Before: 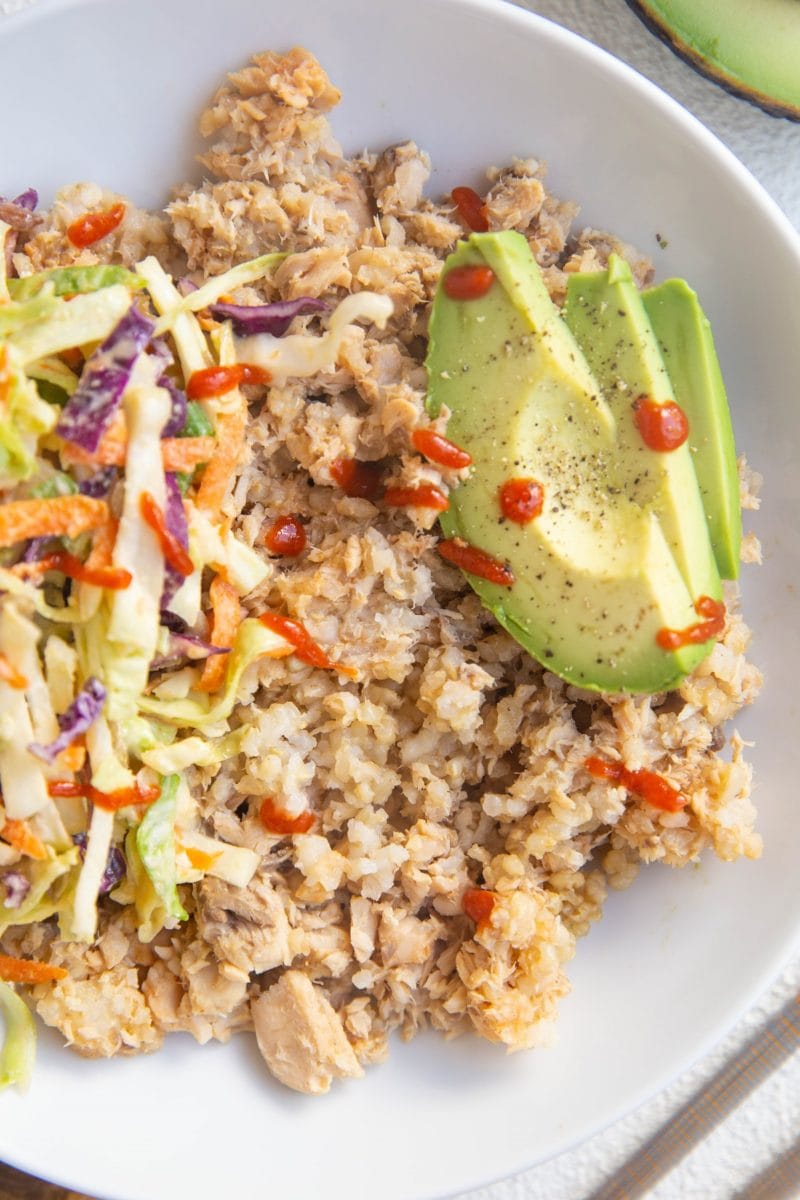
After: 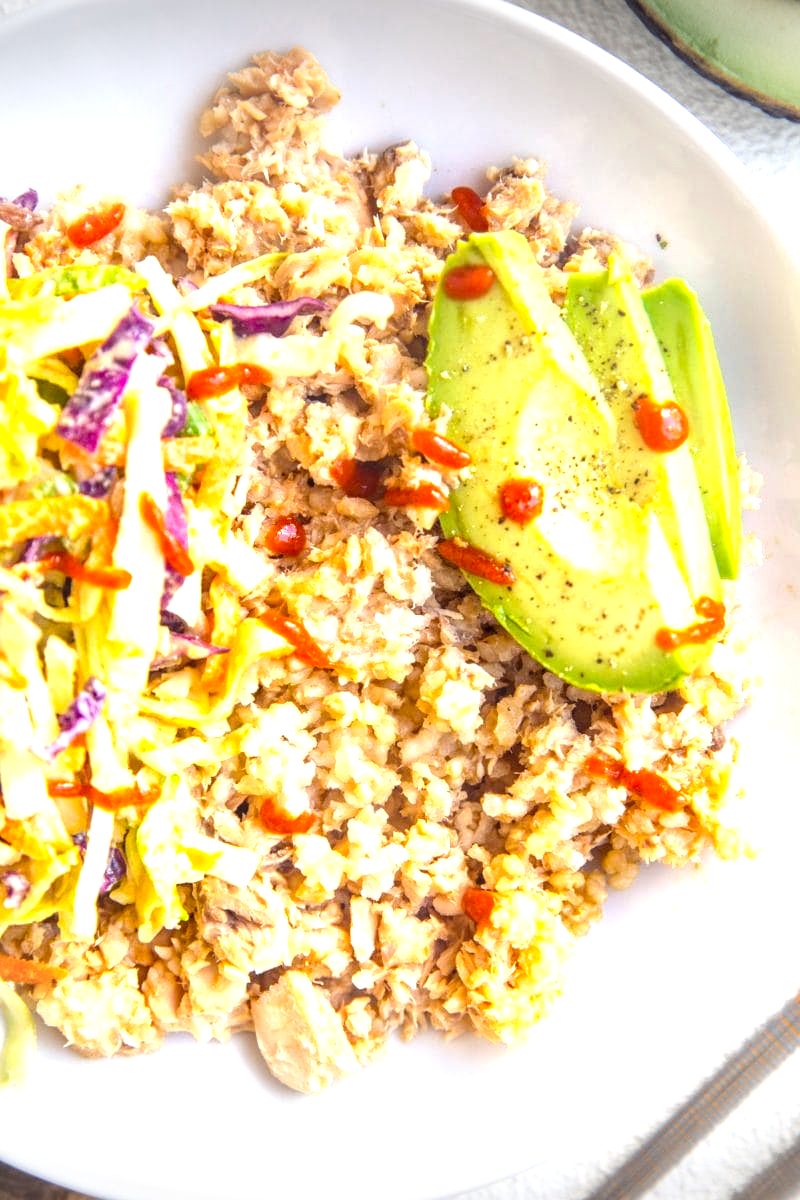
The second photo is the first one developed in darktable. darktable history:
color balance rgb: shadows lift › luminance -22.013%, shadows lift › chroma 8.673%, shadows lift › hue 283.11°, perceptual saturation grading › global saturation 25.278%
vignetting: fall-off start 100.17%, width/height ratio 1.32
exposure: black level correction 0, exposure 1.103 EV, compensate highlight preservation false
local contrast: on, module defaults
